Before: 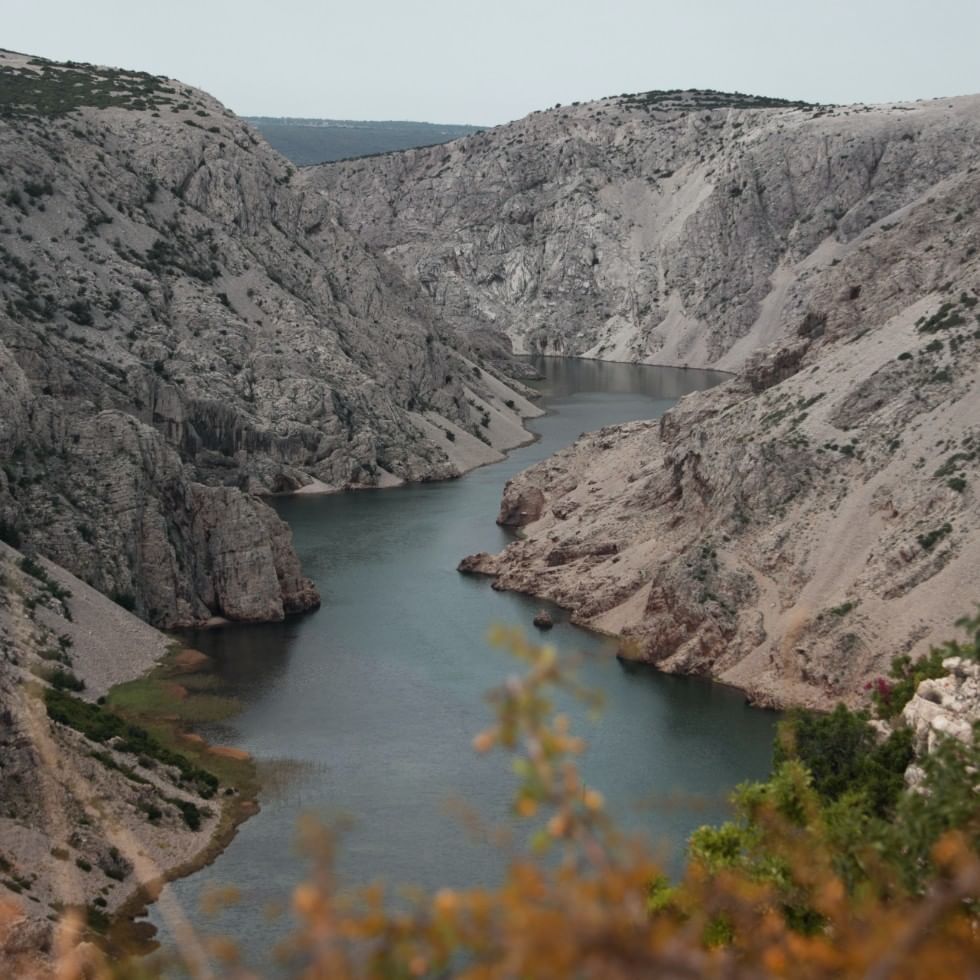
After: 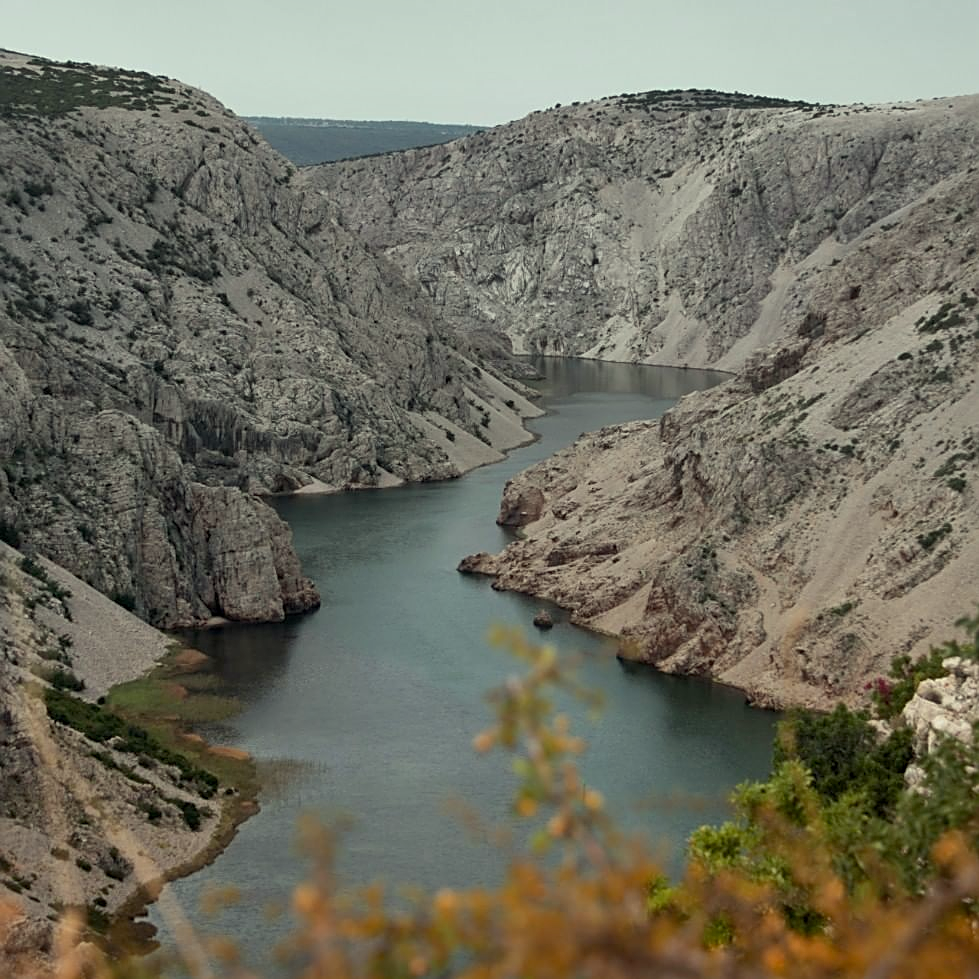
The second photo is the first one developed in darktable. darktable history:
shadows and highlights: low approximation 0.01, soften with gaussian
sharpen: on, module defaults
color correction: highlights a* -4.25, highlights b* 6.97
exposure: black level correction 0.004, exposure 0.016 EV, compensate exposure bias true, compensate highlight preservation false
